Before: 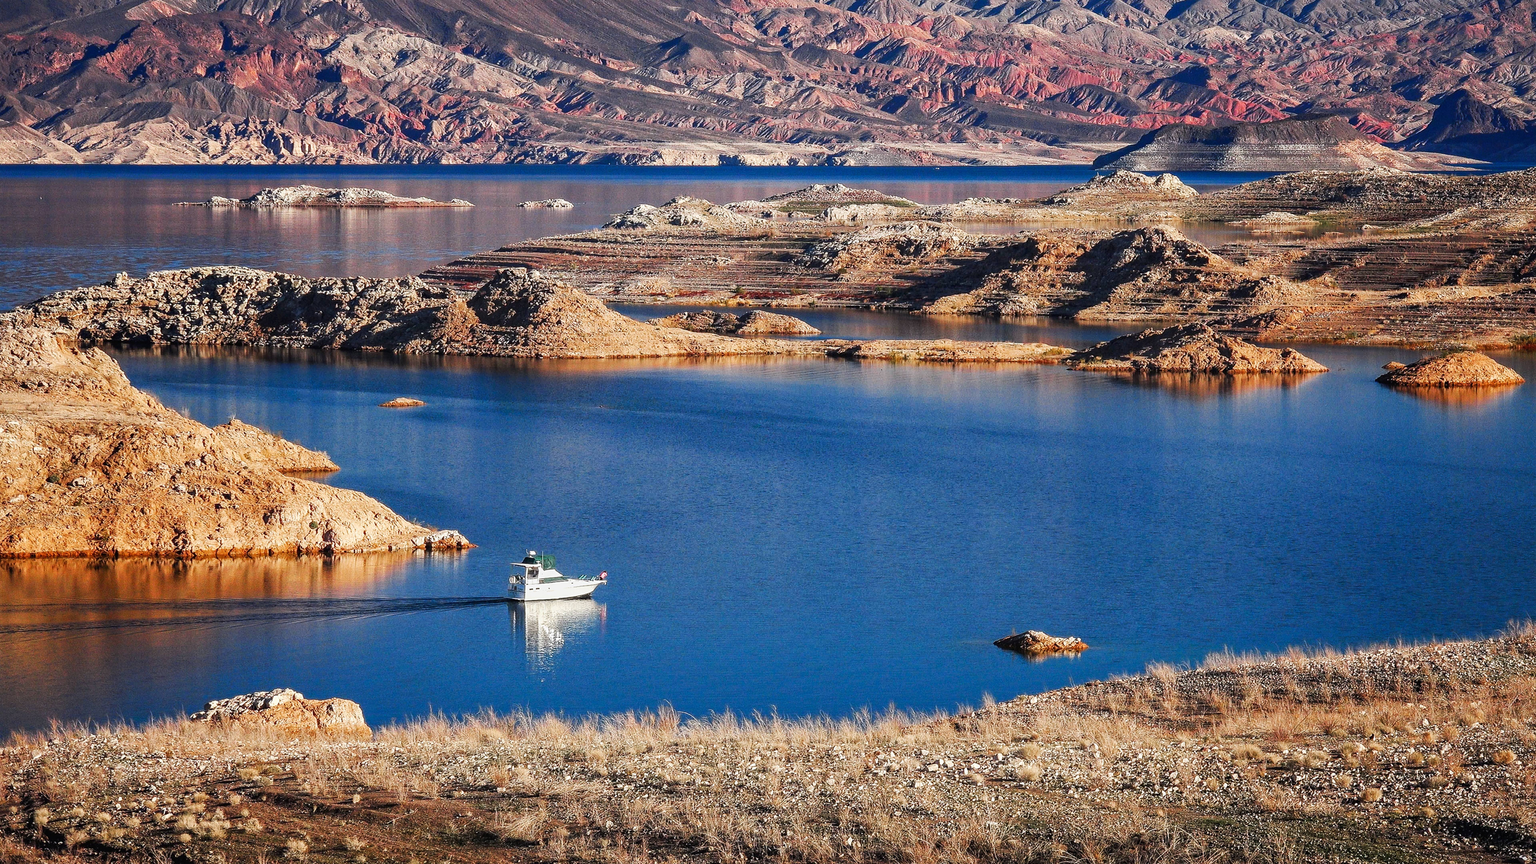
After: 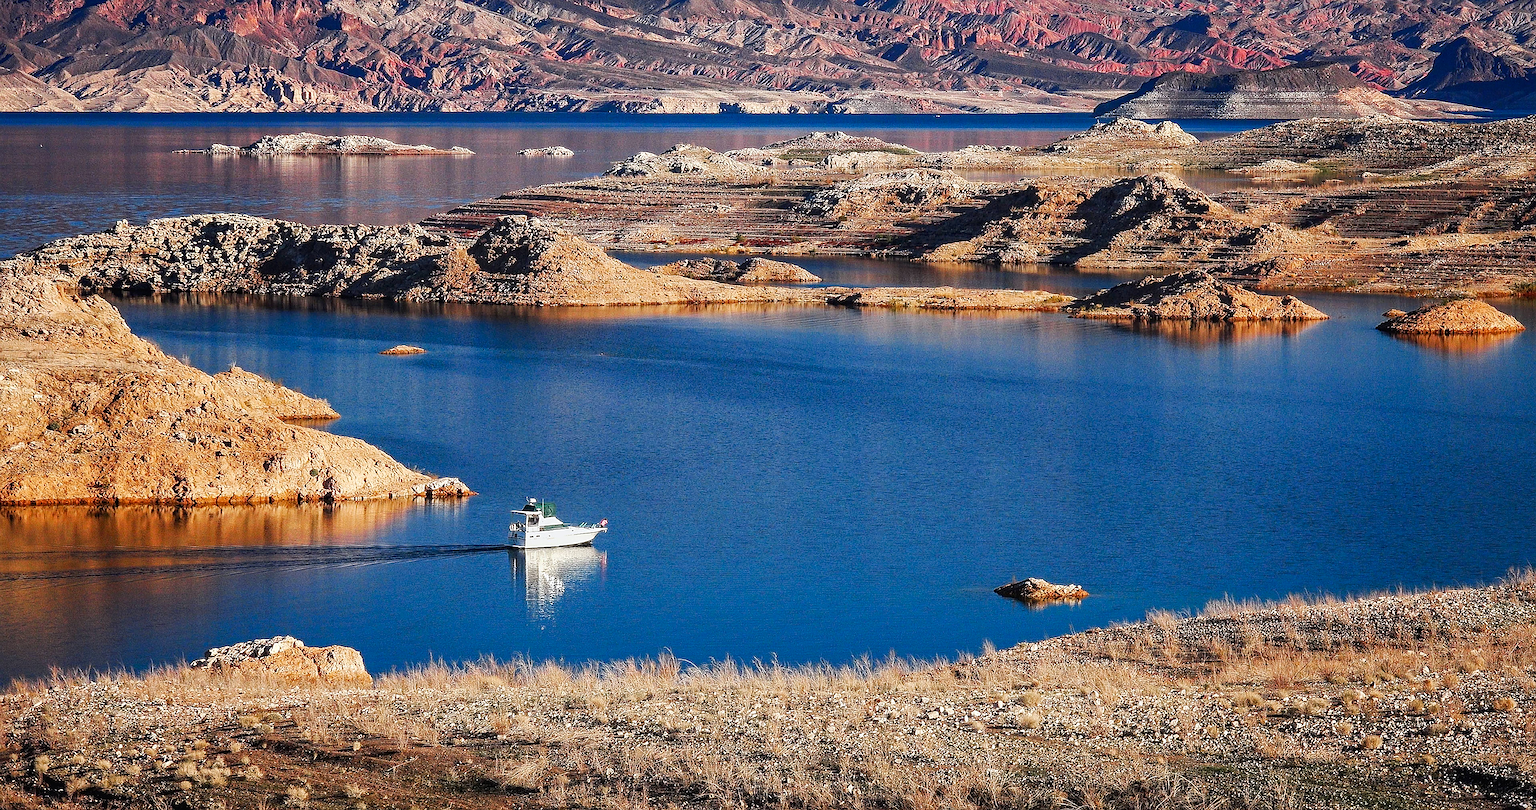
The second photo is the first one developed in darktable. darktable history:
crop and rotate: top 6.113%
sharpen: radius 2.721, amount 0.674
haze removal: adaptive false
